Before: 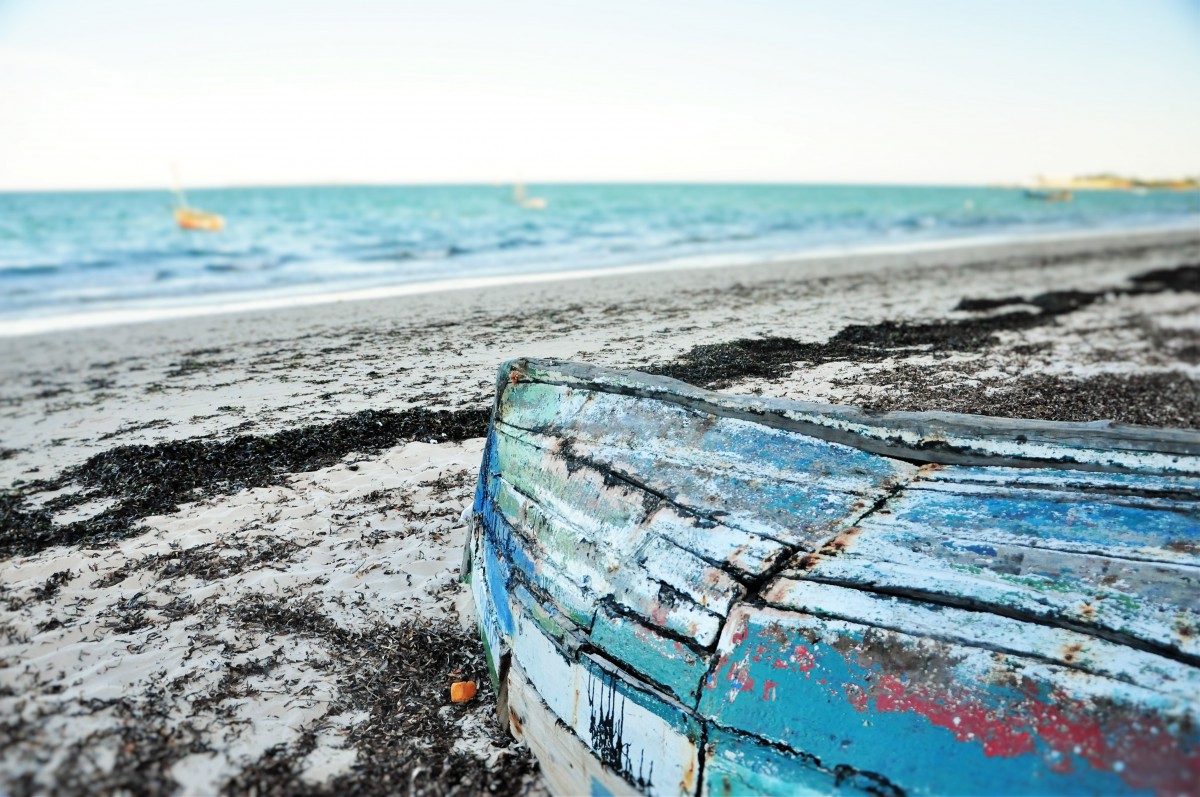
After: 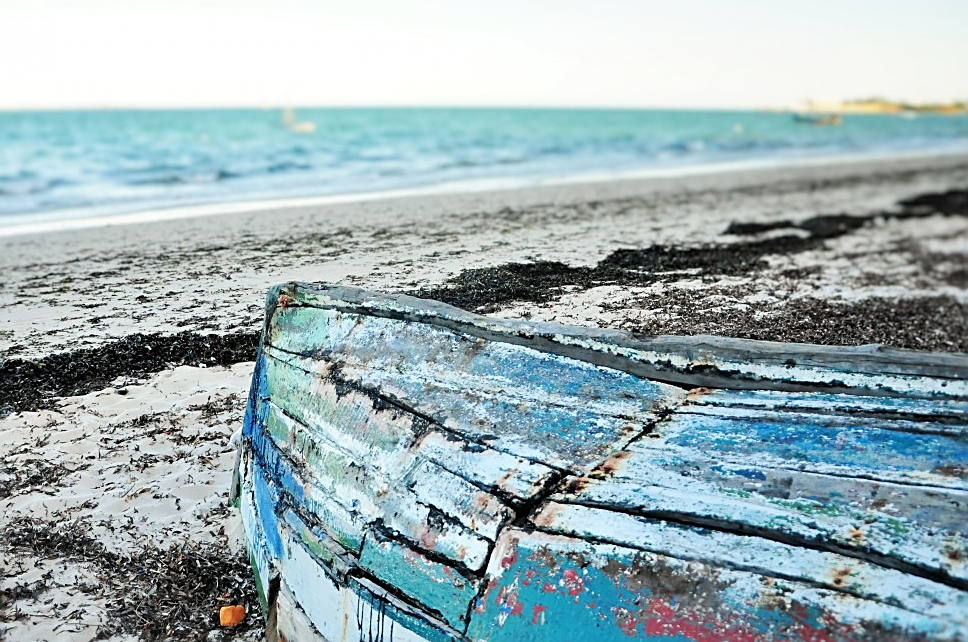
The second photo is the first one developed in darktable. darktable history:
sharpen: on, module defaults
crop: left 19.318%, top 9.616%, right 0.001%, bottom 9.75%
tone equalizer: on, module defaults
